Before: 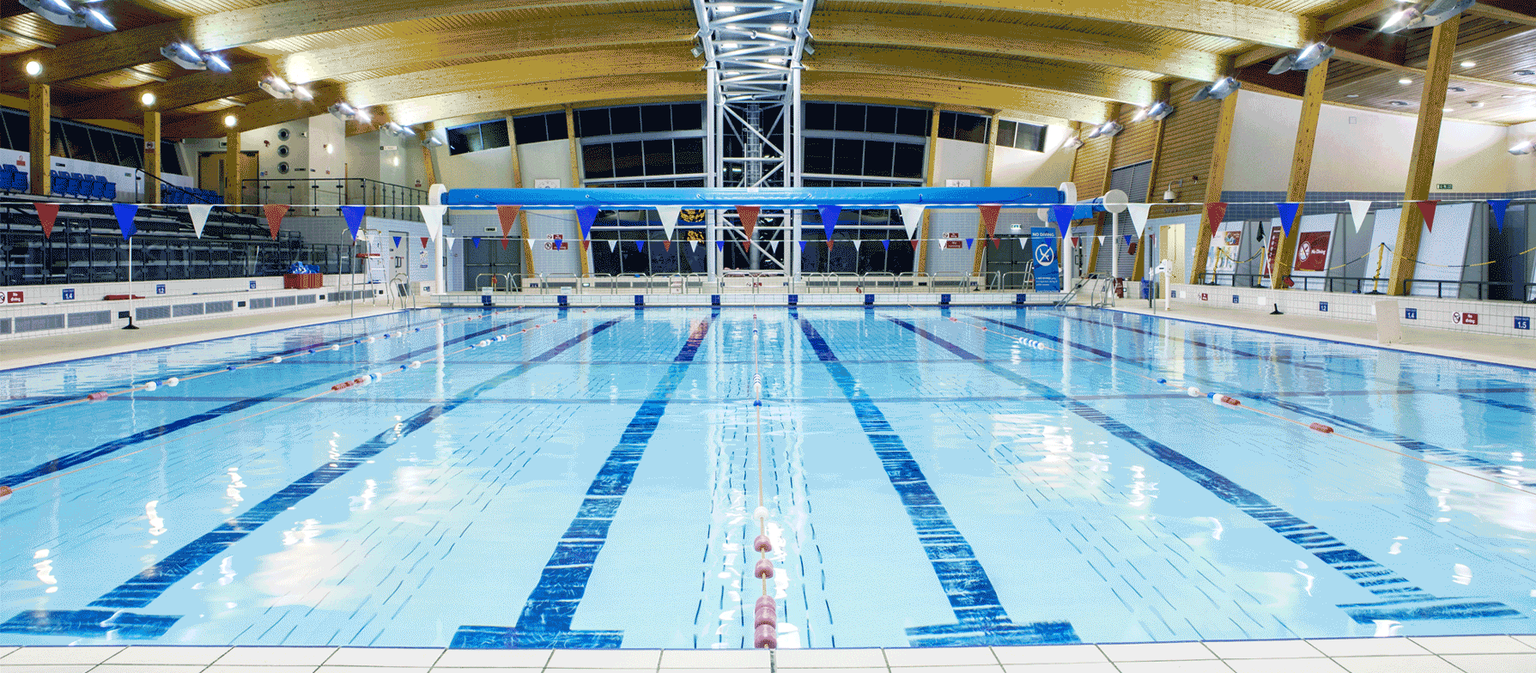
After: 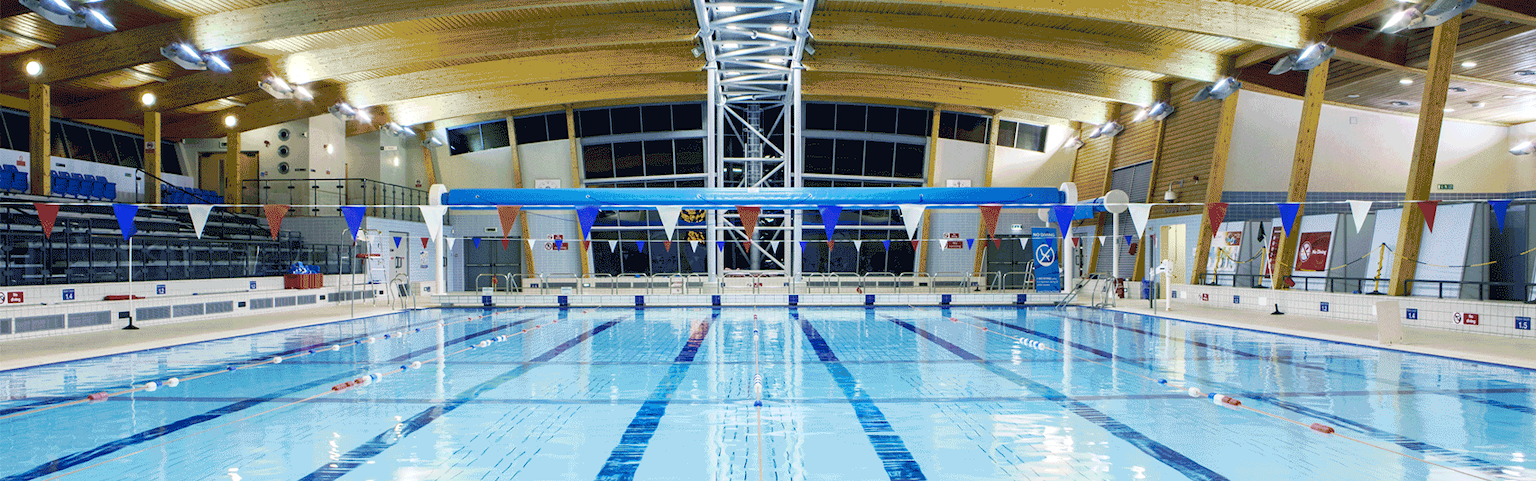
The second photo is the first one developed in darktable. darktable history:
crop: right 0%, bottom 28.545%
